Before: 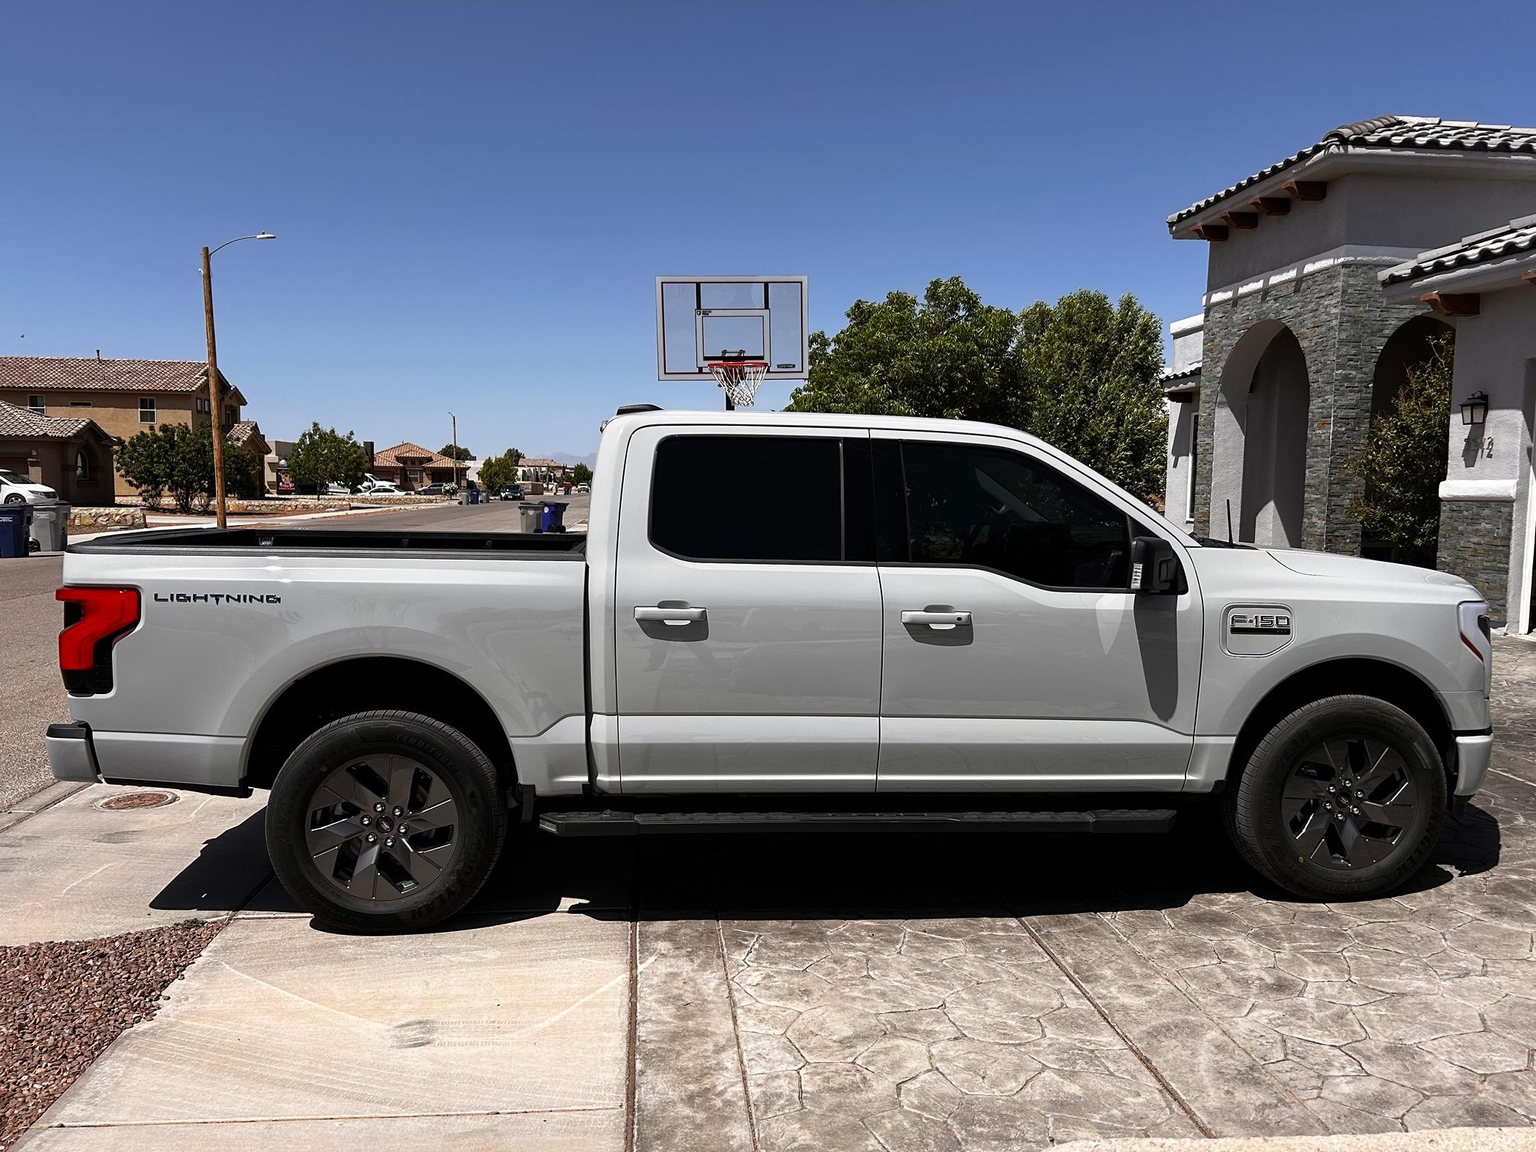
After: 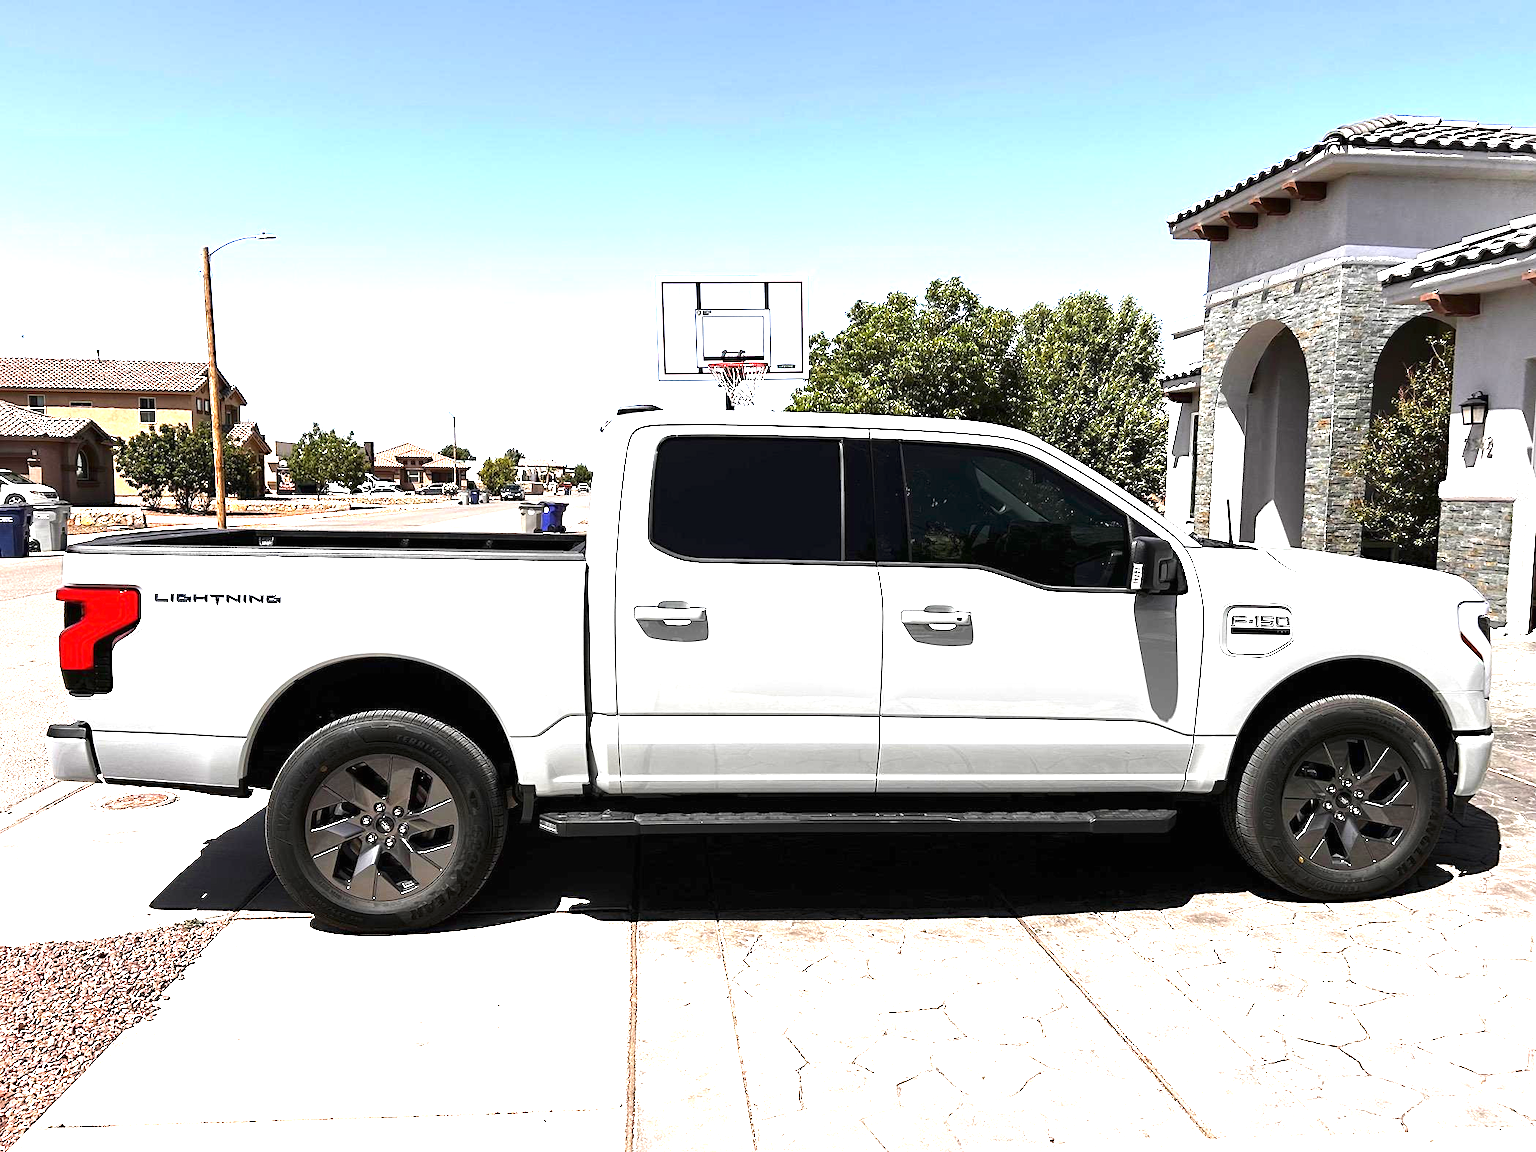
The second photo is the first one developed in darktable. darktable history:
exposure: black level correction 0, exposure 2 EV, compensate highlight preservation false
tone equalizer: -8 EV -0.417 EV, -7 EV -0.389 EV, -6 EV -0.333 EV, -5 EV -0.222 EV, -3 EV 0.222 EV, -2 EV 0.333 EV, -1 EV 0.389 EV, +0 EV 0.417 EV, edges refinement/feathering 500, mask exposure compensation -1.57 EV, preserve details no
sharpen: radius 5.325, amount 0.312, threshold 26.433
